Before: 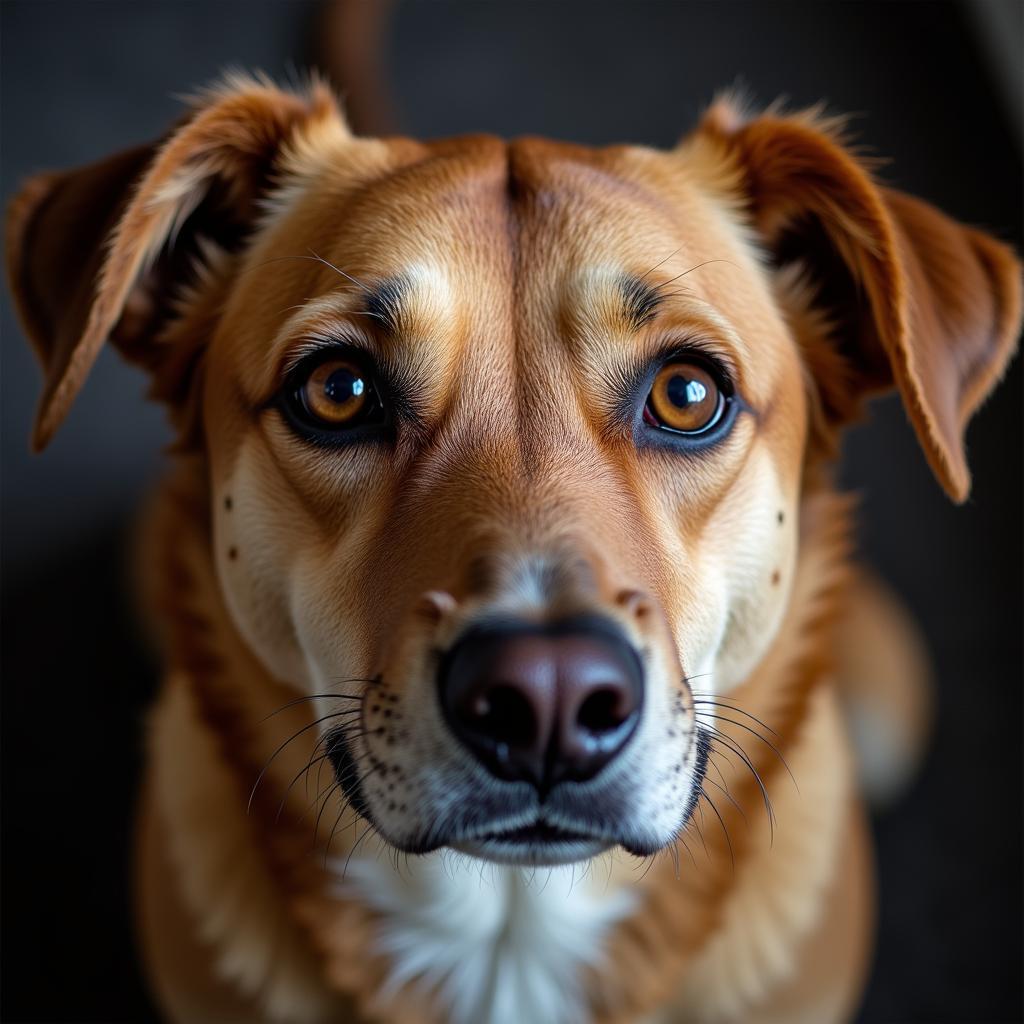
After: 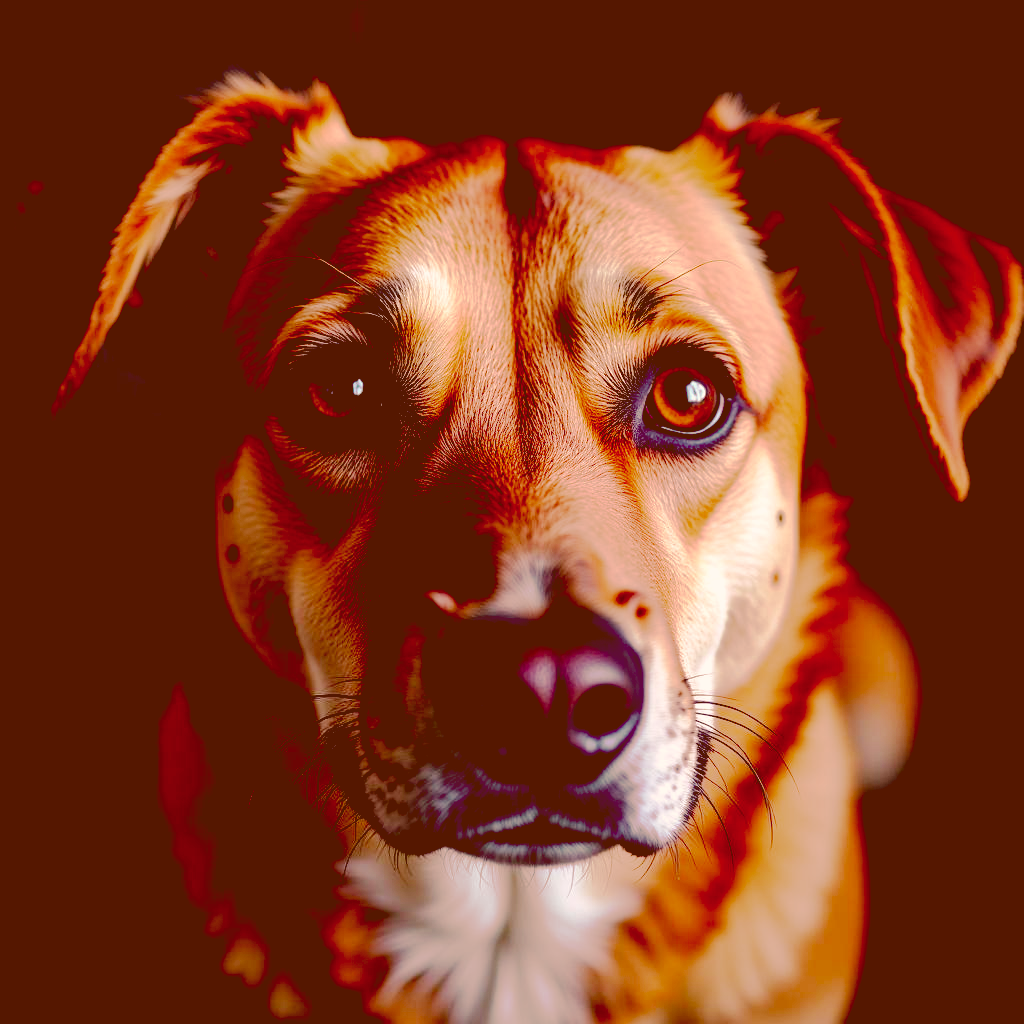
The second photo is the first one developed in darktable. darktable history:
base curve: curves: ch0 [(0.065, 0.026) (0.236, 0.358) (0.53, 0.546) (0.777, 0.841) (0.924, 0.992)], preserve colors none
color correction: highlights a* 9.44, highlights b* 9.06, shadows a* 39.97, shadows b* 39.3, saturation 0.823
color balance rgb: shadows lift › chroma 2.006%, shadows lift › hue 248.42°, perceptual saturation grading › global saturation 24.873%, perceptual saturation grading › highlights -28.383%, perceptual saturation grading › shadows 34.039%
